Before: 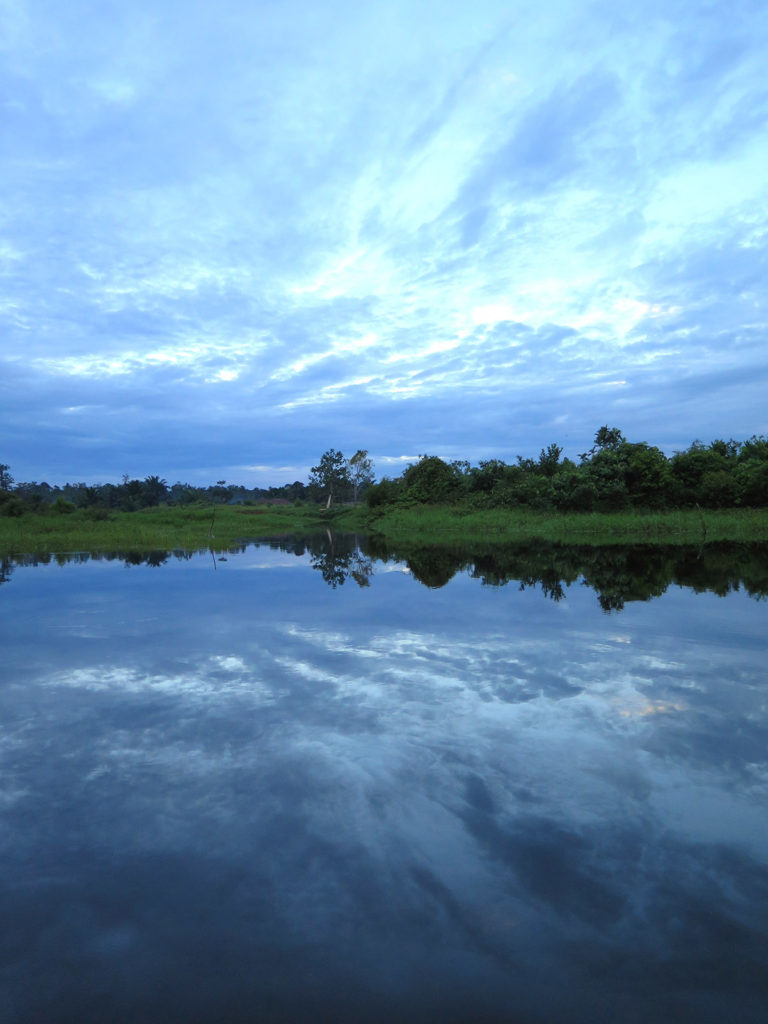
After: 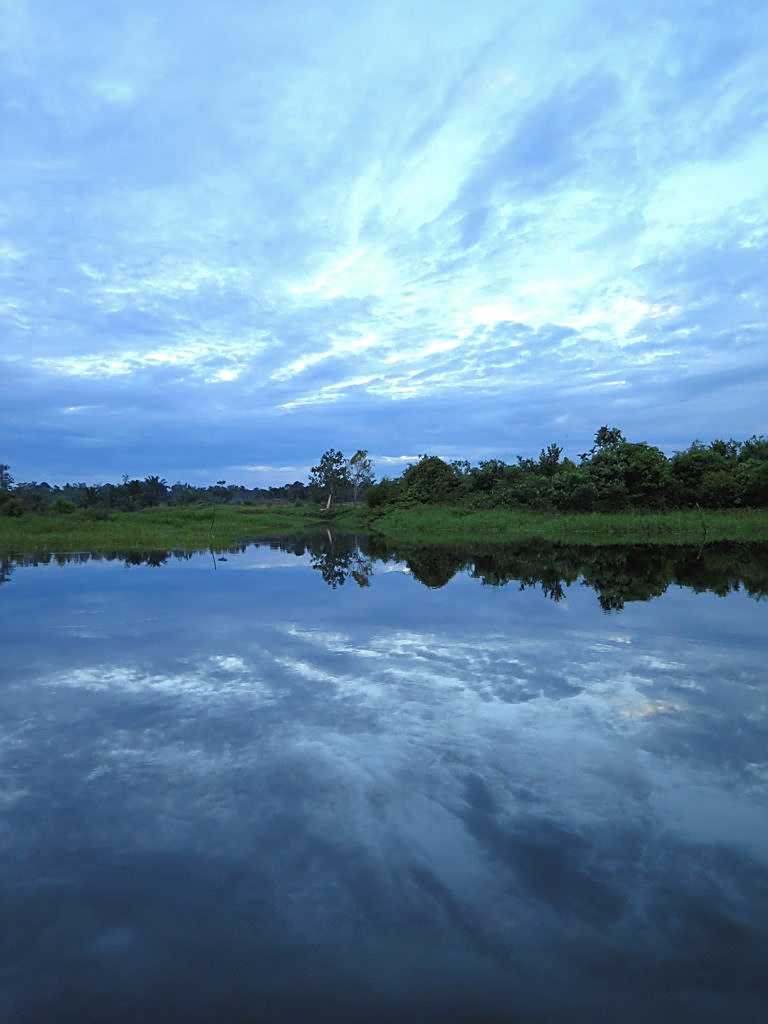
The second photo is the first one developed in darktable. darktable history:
sharpen: on, module defaults
shadows and highlights: radius 127.34, shadows 21.23, highlights -22.9, low approximation 0.01
